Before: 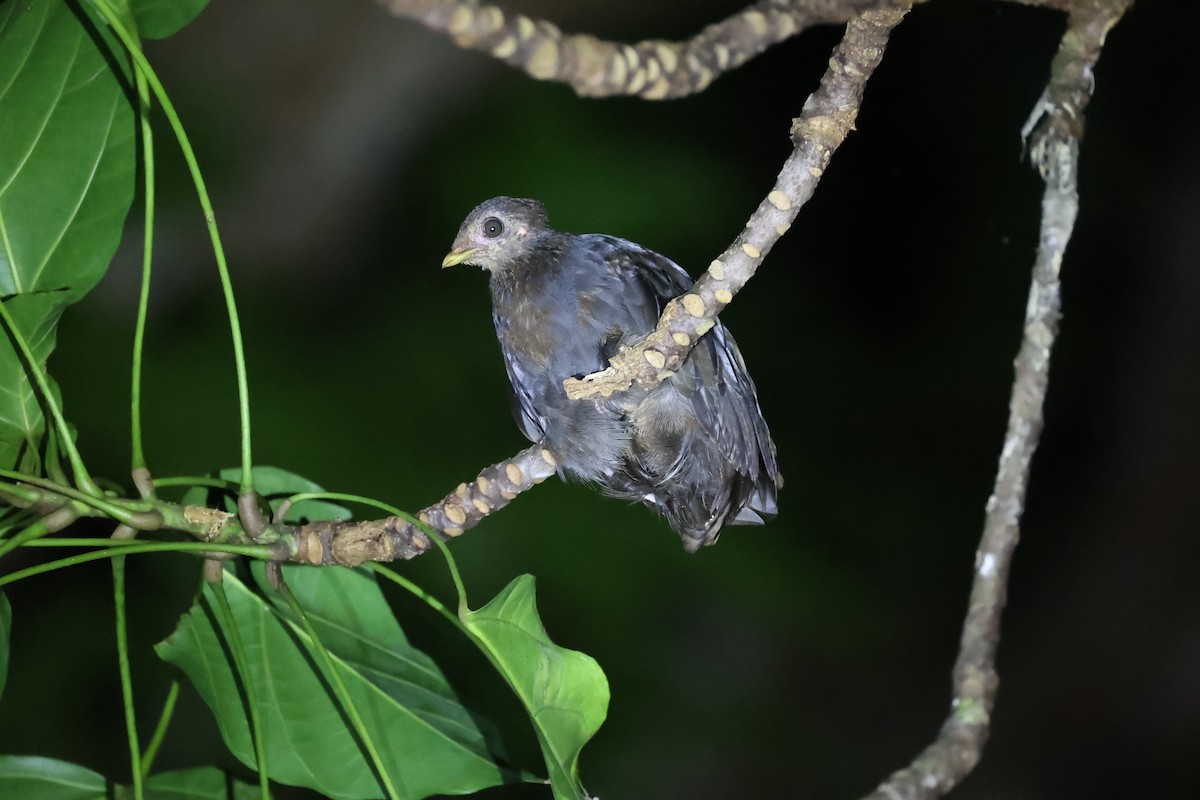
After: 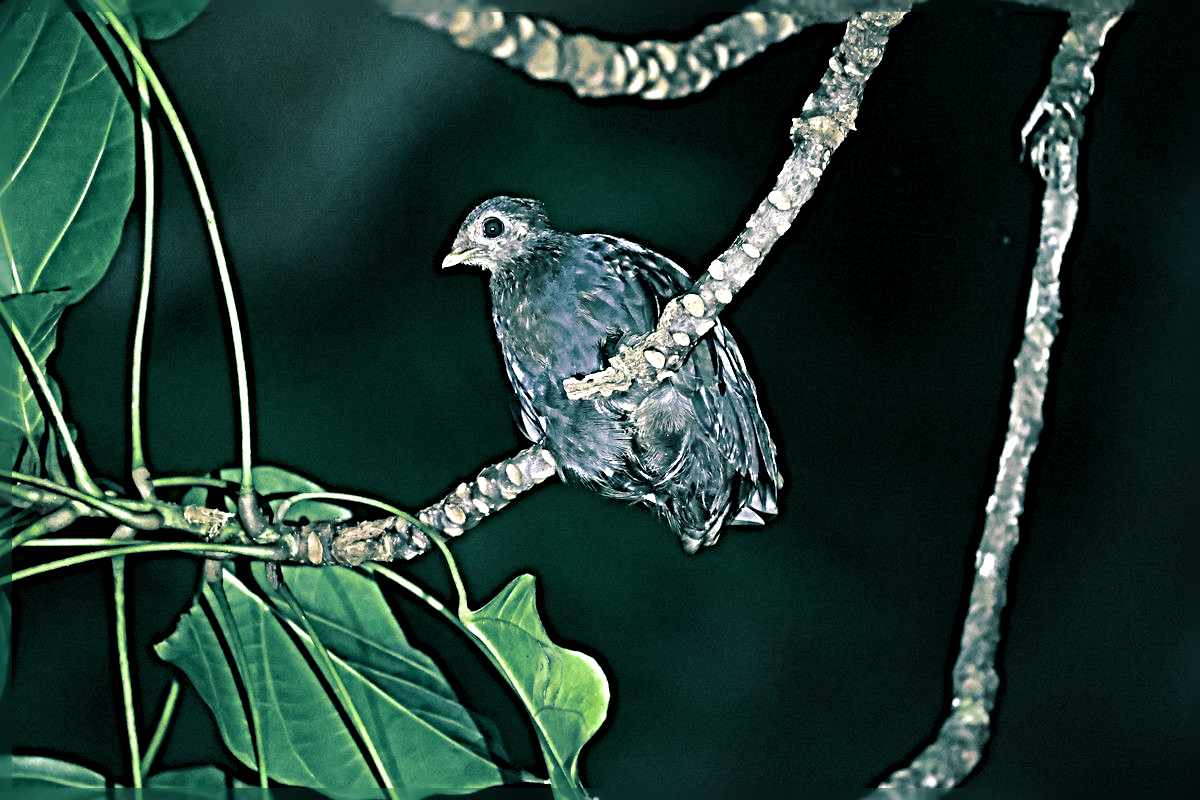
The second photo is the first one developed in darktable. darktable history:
split-toning: shadows › hue 186.43°, highlights › hue 49.29°, compress 30.29%
sharpen: radius 6.3, amount 1.8, threshold 0
